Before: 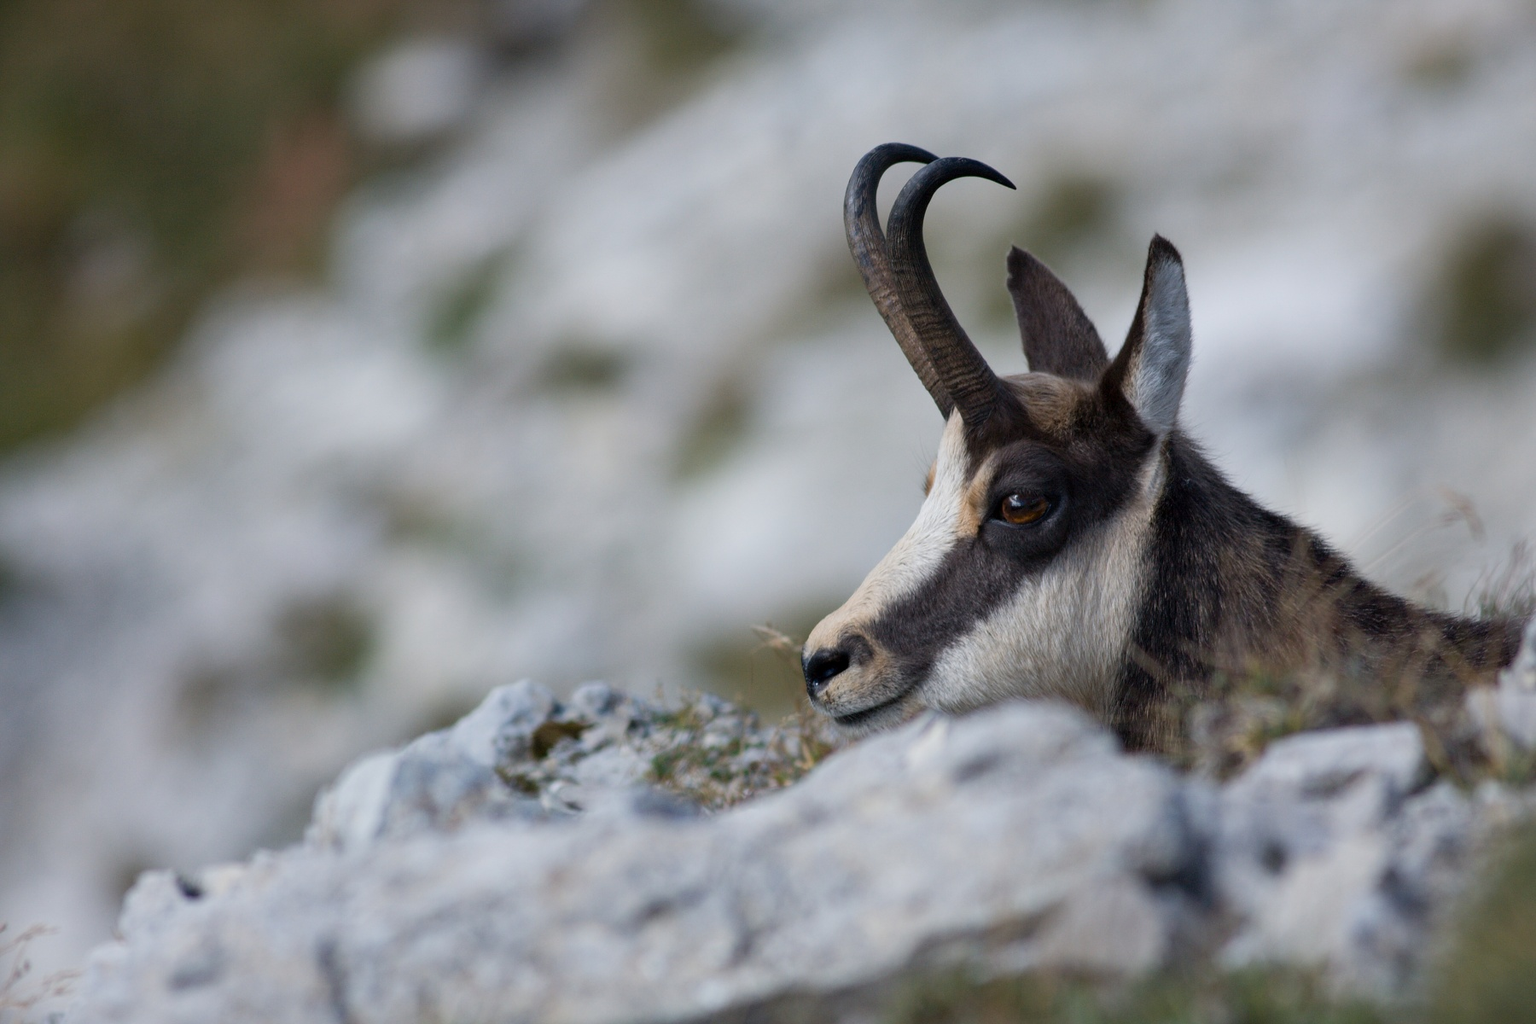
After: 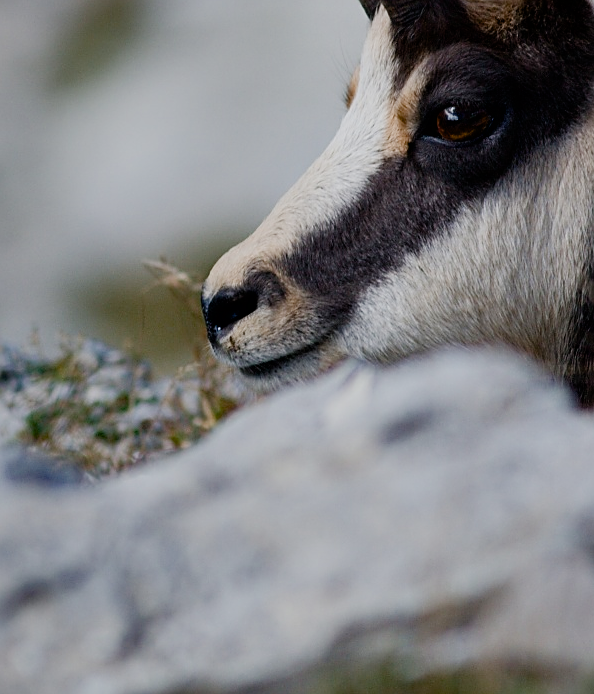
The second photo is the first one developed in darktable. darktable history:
exposure: compensate highlight preservation false
color balance rgb: perceptual saturation grading › global saturation 25.102%, perceptual saturation grading › highlights -50.086%, perceptual saturation grading › shadows 30.515%, perceptual brilliance grading › highlights 15.934%, perceptual brilliance grading › shadows -13.438%, global vibrance 15.991%, saturation formula JzAzBz (2021)
filmic rgb: black relative exposure -7.65 EV, white relative exposure 4.56 EV, hardness 3.61
shadows and highlights: shadows 24.22, highlights -77.34, soften with gaussian
crop: left 41.03%, top 39.428%, right 25.929%, bottom 2.666%
sharpen: on, module defaults
